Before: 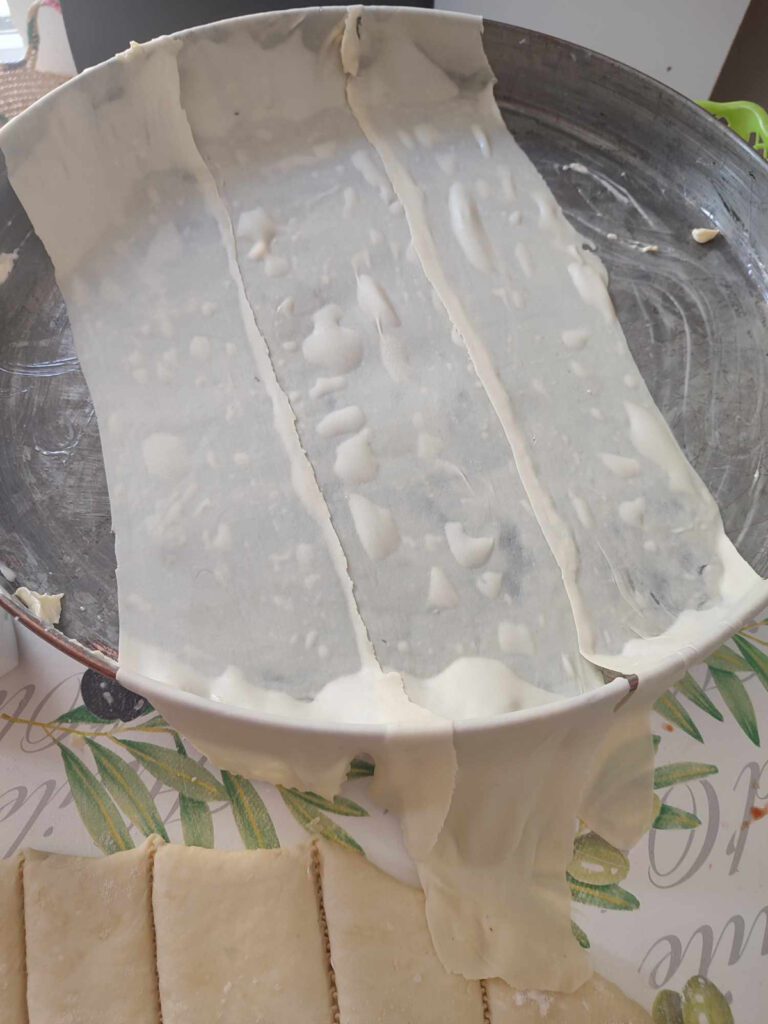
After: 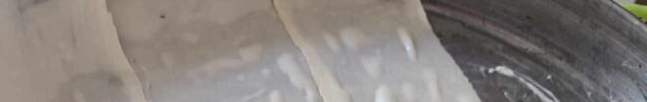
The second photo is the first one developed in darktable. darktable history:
shadows and highlights: shadows 12, white point adjustment 1.2, soften with gaussian
local contrast: on, module defaults
crop and rotate: left 9.644%, top 9.491%, right 6.021%, bottom 80.509%
